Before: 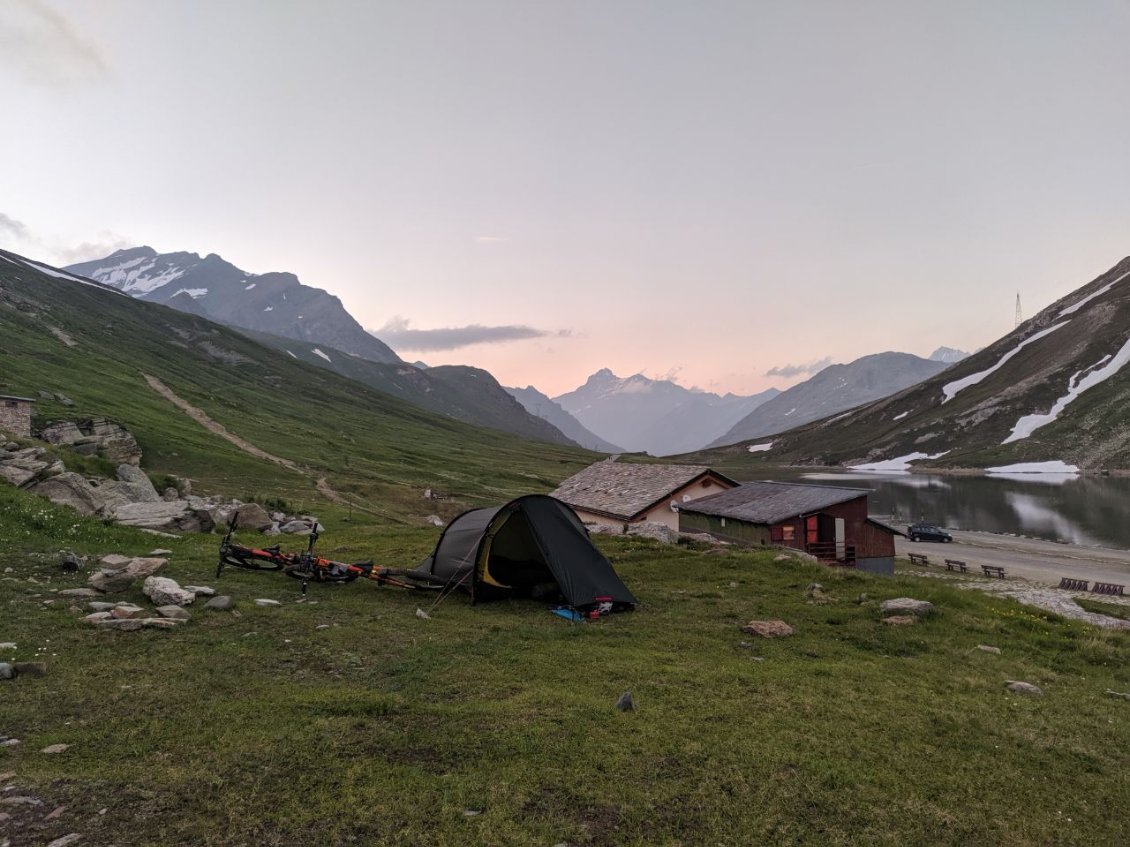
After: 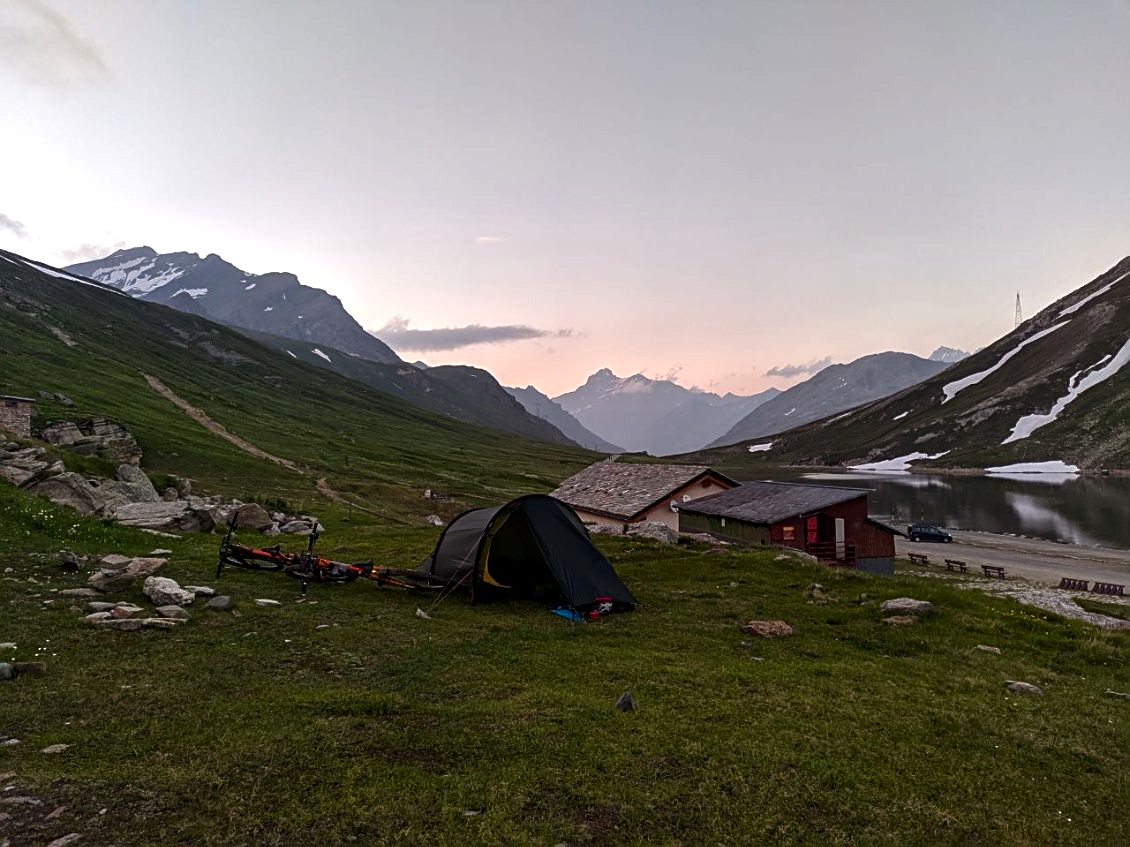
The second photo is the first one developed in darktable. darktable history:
exposure: exposure 0.226 EV, compensate exposure bias true, compensate highlight preservation false
sharpen: on, module defaults
contrast brightness saturation: brightness -0.202, saturation 0.081
